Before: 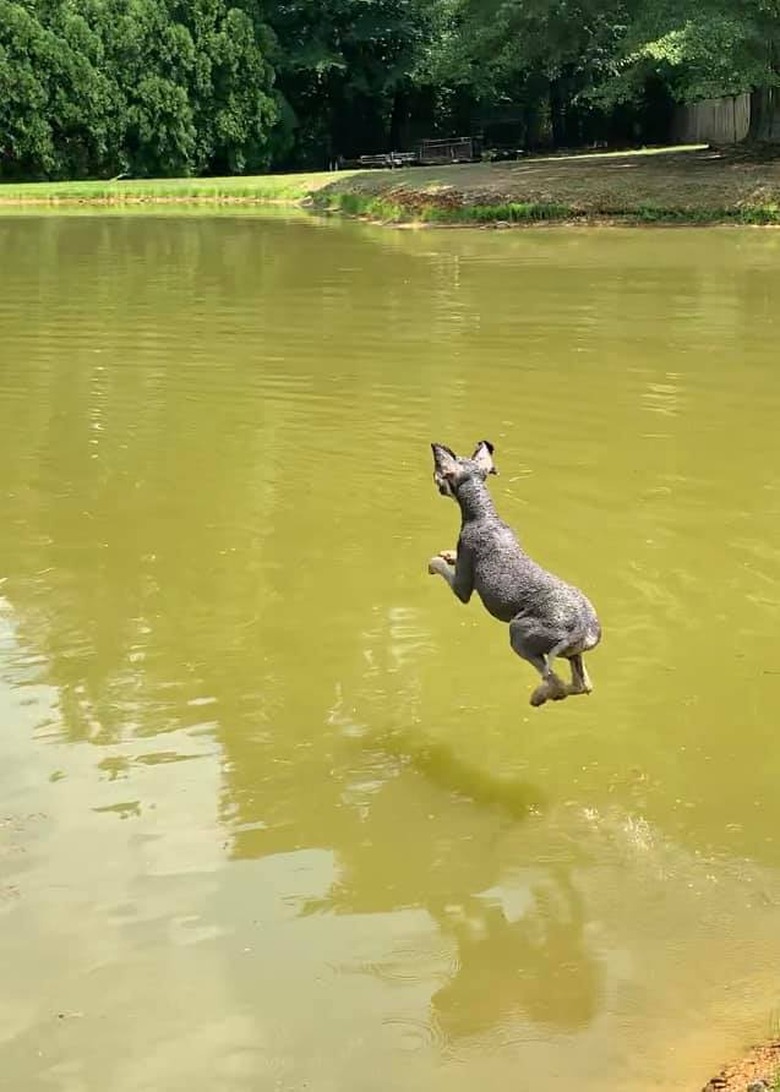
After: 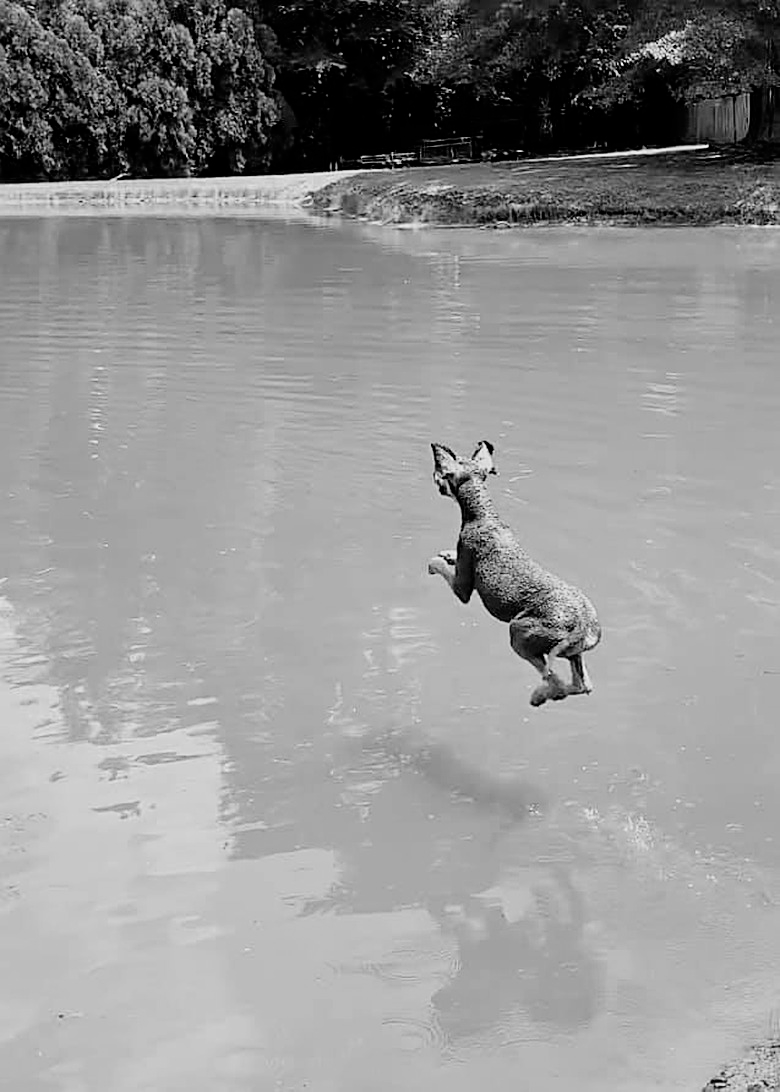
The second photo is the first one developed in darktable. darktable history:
filmic rgb: black relative exposure -5.06 EV, white relative exposure 3.99 EV, hardness 2.88, contrast 1.19, highlights saturation mix -31.11%, color science v6 (2022)
sharpen: on, module defaults
color zones: curves: ch1 [(0, -0.394) (0.143, -0.394) (0.286, -0.394) (0.429, -0.392) (0.571, -0.391) (0.714, -0.391) (0.857, -0.391) (1, -0.394)]
